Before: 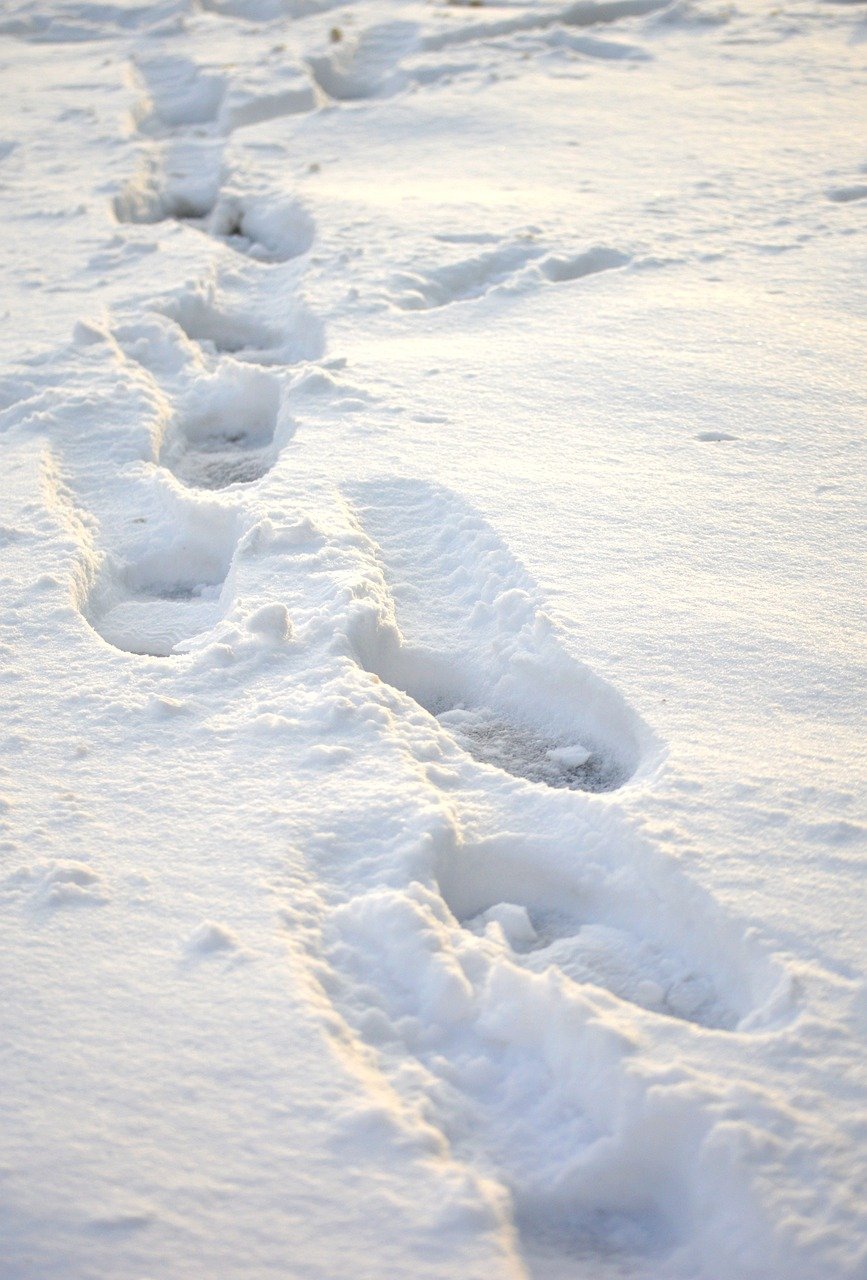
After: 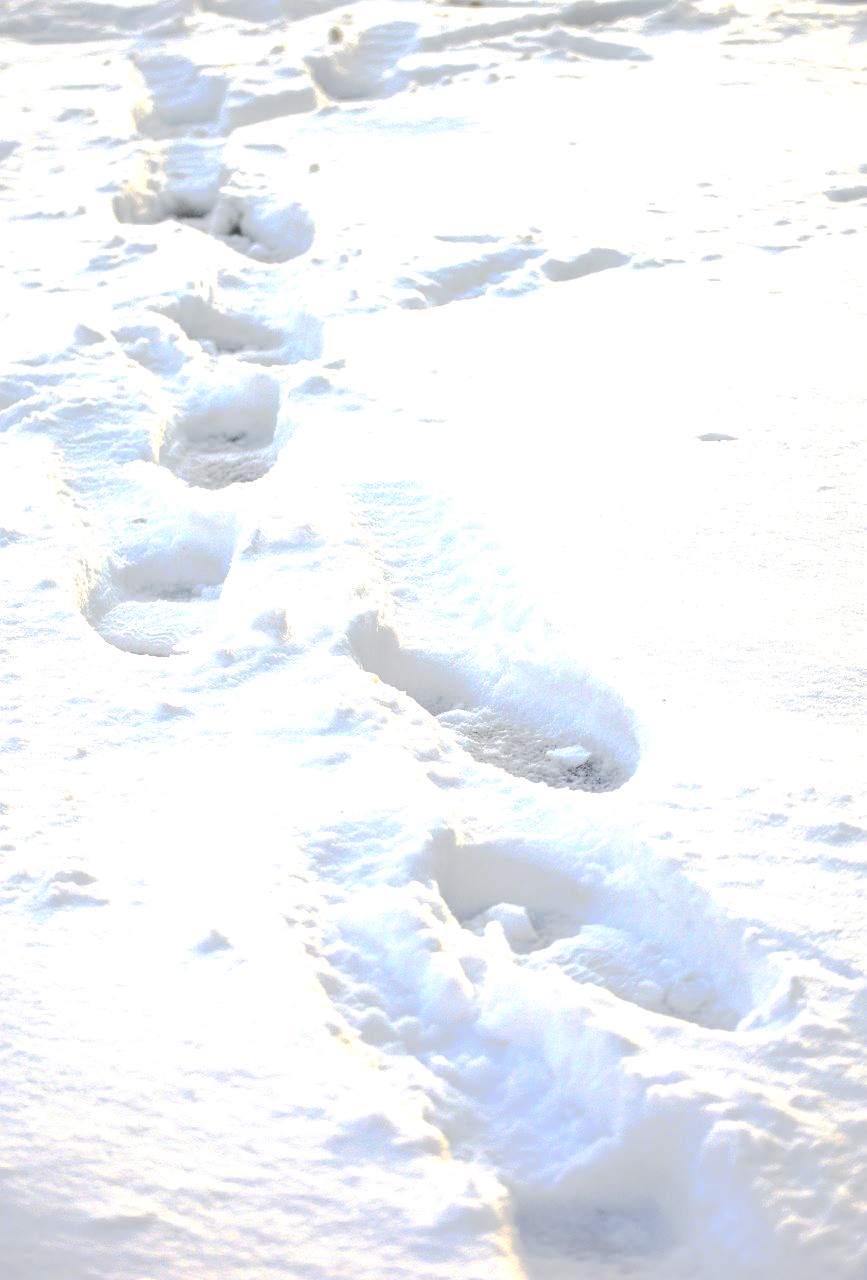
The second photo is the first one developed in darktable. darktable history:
tone curve: curves: ch0 [(0, 0) (0.003, 0.217) (0.011, 0.217) (0.025, 0.229) (0.044, 0.243) (0.069, 0.253) (0.1, 0.265) (0.136, 0.281) (0.177, 0.305) (0.224, 0.331) (0.277, 0.369) (0.335, 0.415) (0.399, 0.472) (0.468, 0.543) (0.543, 0.609) (0.623, 0.676) (0.709, 0.734) (0.801, 0.798) (0.898, 0.849) (1, 1)], preserve colors none
tone equalizer: -8 EV -0.75 EV, -7 EV -0.7 EV, -6 EV -0.6 EV, -5 EV -0.4 EV, -3 EV 0.4 EV, -2 EV 0.6 EV, -1 EV 0.7 EV, +0 EV 0.75 EV, edges refinement/feathering 500, mask exposure compensation -1.57 EV, preserve details no
